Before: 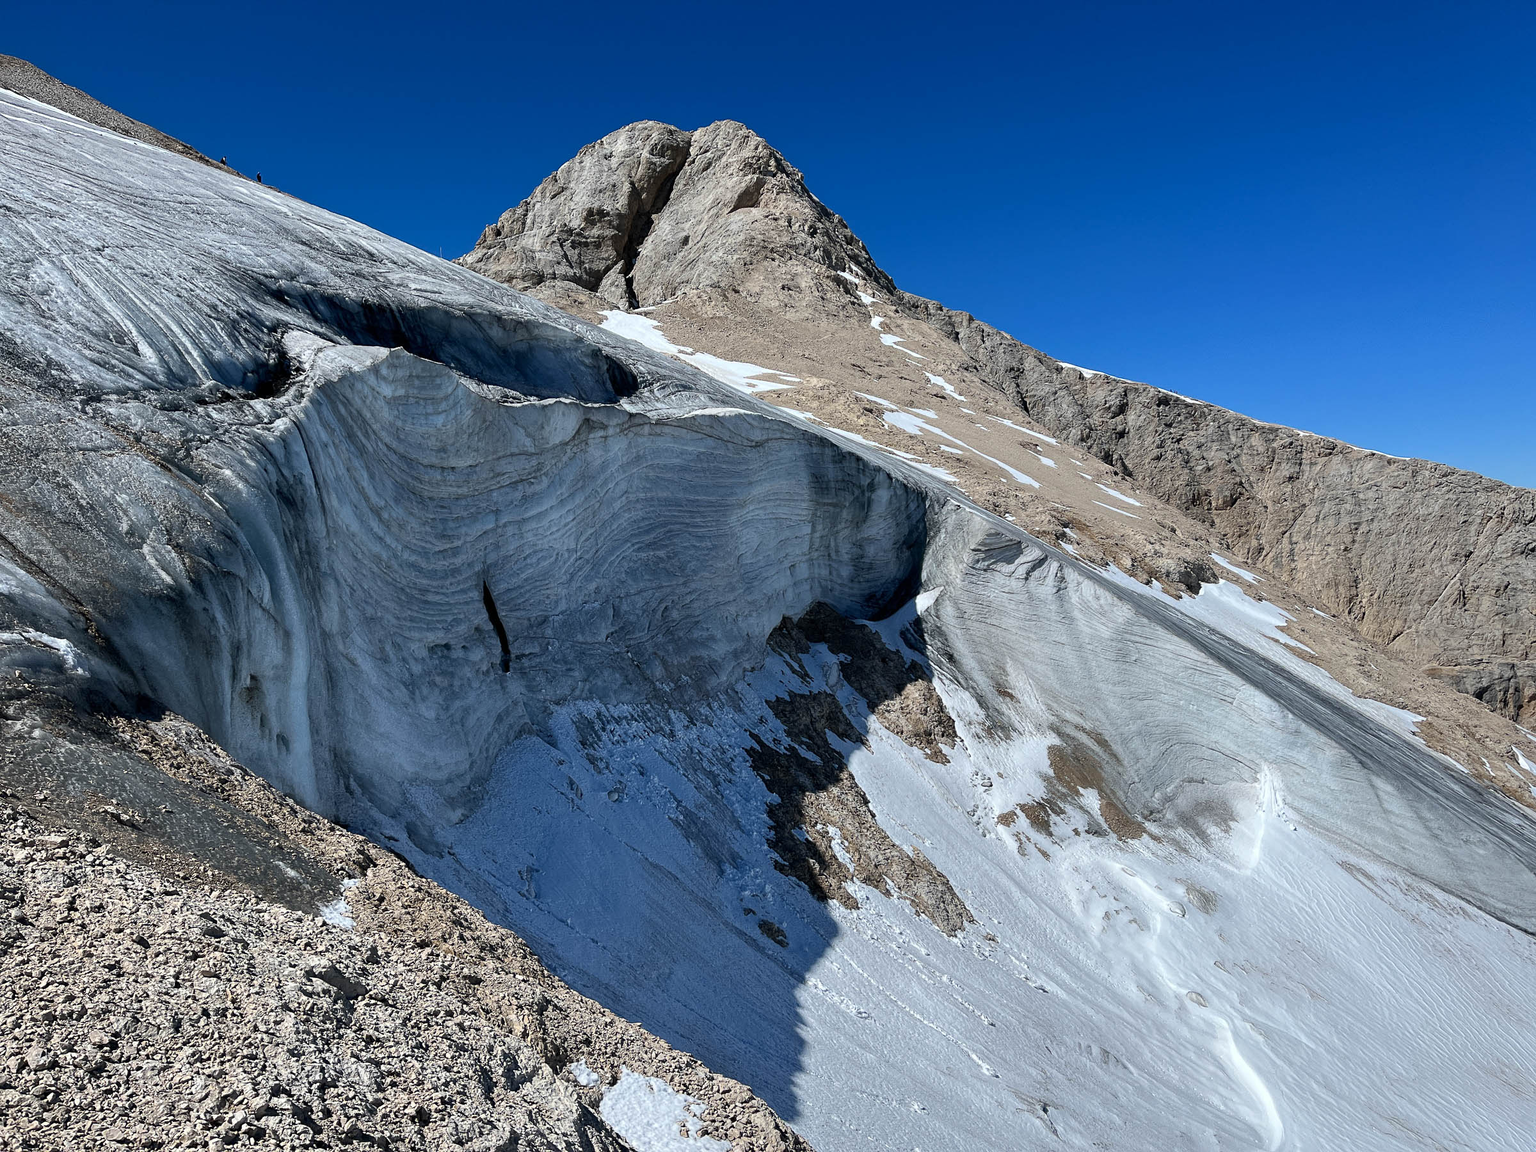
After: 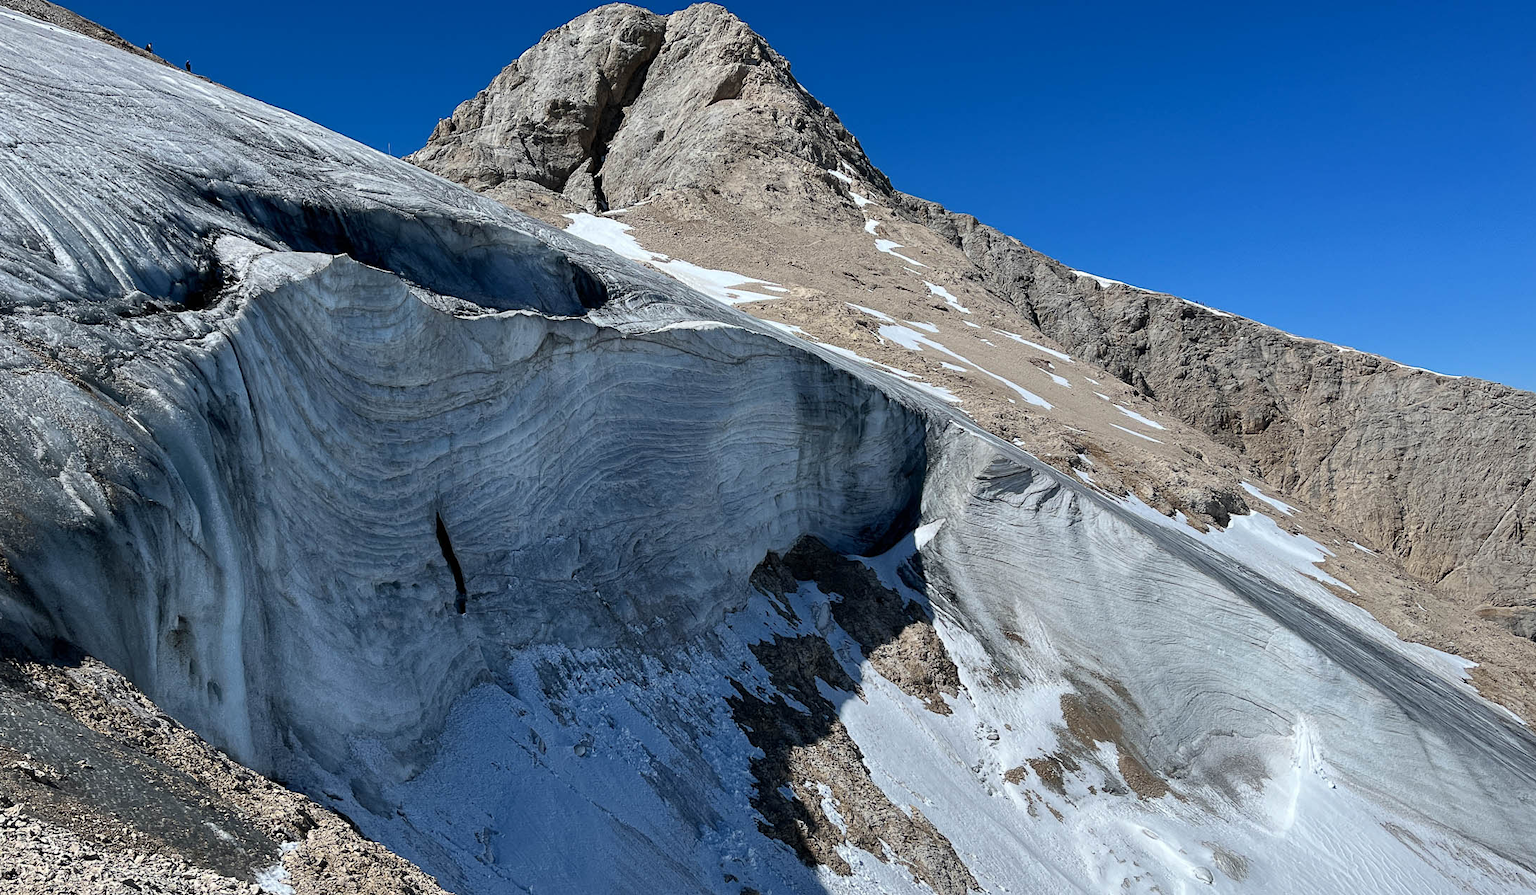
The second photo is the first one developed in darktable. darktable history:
crop: left 5.803%, top 10.227%, right 3.769%, bottom 19.463%
